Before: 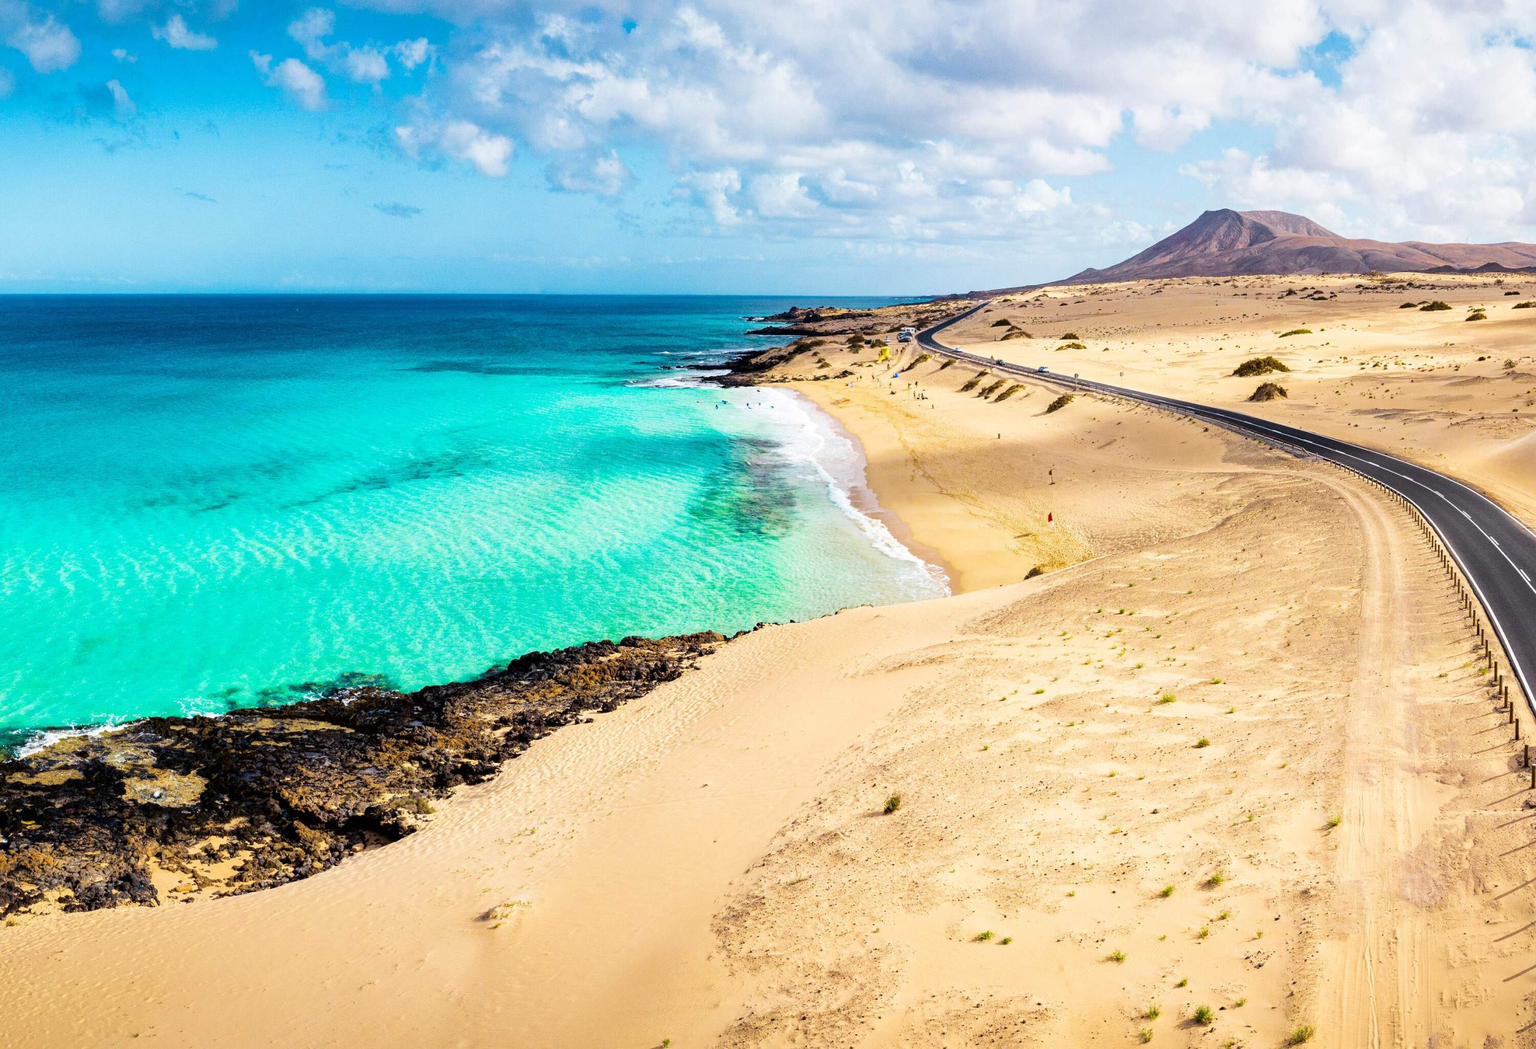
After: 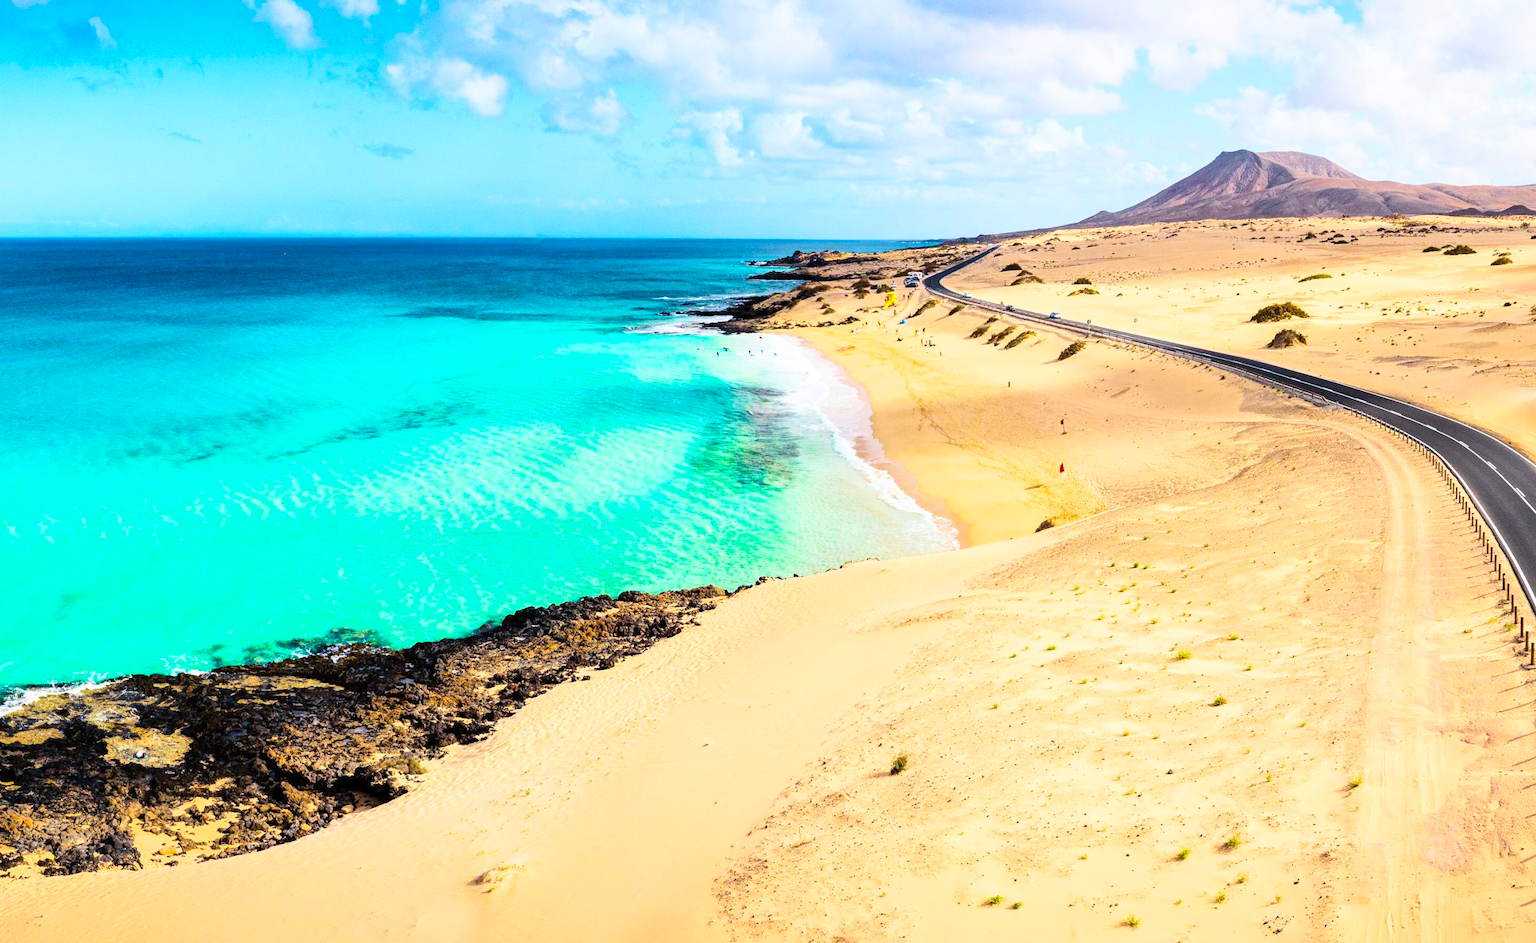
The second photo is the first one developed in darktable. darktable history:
crop: left 1.428%, top 6.161%, right 1.624%, bottom 6.705%
contrast brightness saturation: contrast 0.198, brightness 0.162, saturation 0.225
